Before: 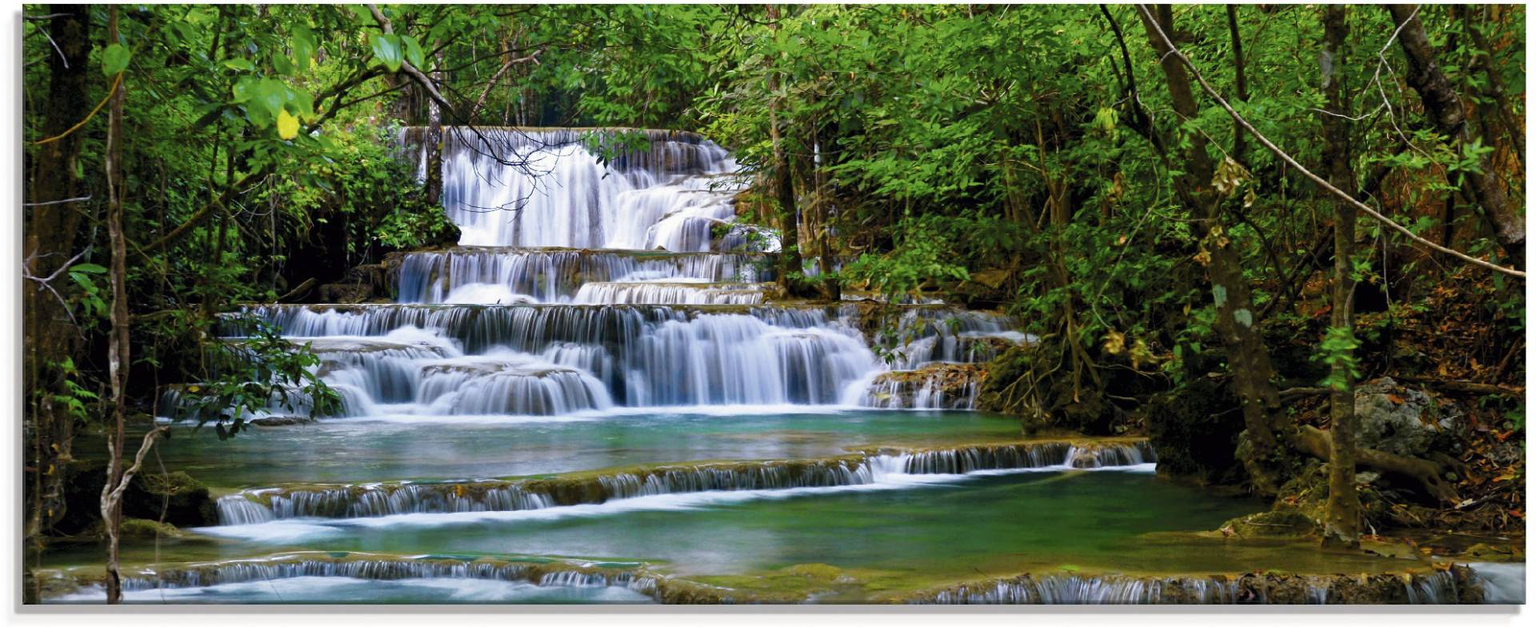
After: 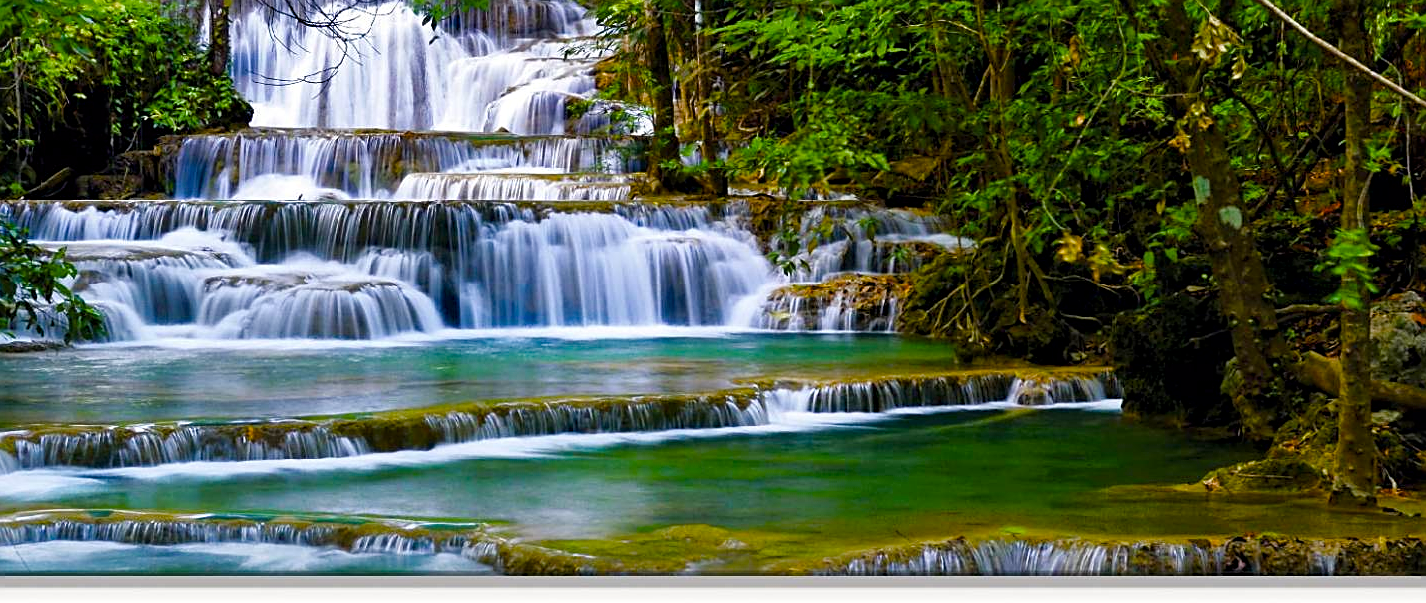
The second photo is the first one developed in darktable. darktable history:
crop: left 16.84%, top 23.057%, right 8.857%
exposure: exposure -0.15 EV, compensate exposure bias true, compensate highlight preservation false
shadows and highlights: shadows -13.23, white point adjustment 3.94, highlights 26.86
local contrast: mode bilateral grid, contrast 21, coarseness 49, detail 128%, midtone range 0.2
color balance rgb: perceptual saturation grading › global saturation 40.707%, perceptual saturation grading › highlights -25.34%, perceptual saturation grading › mid-tones 34.511%, perceptual saturation grading › shadows 35.406%
sharpen: on, module defaults
